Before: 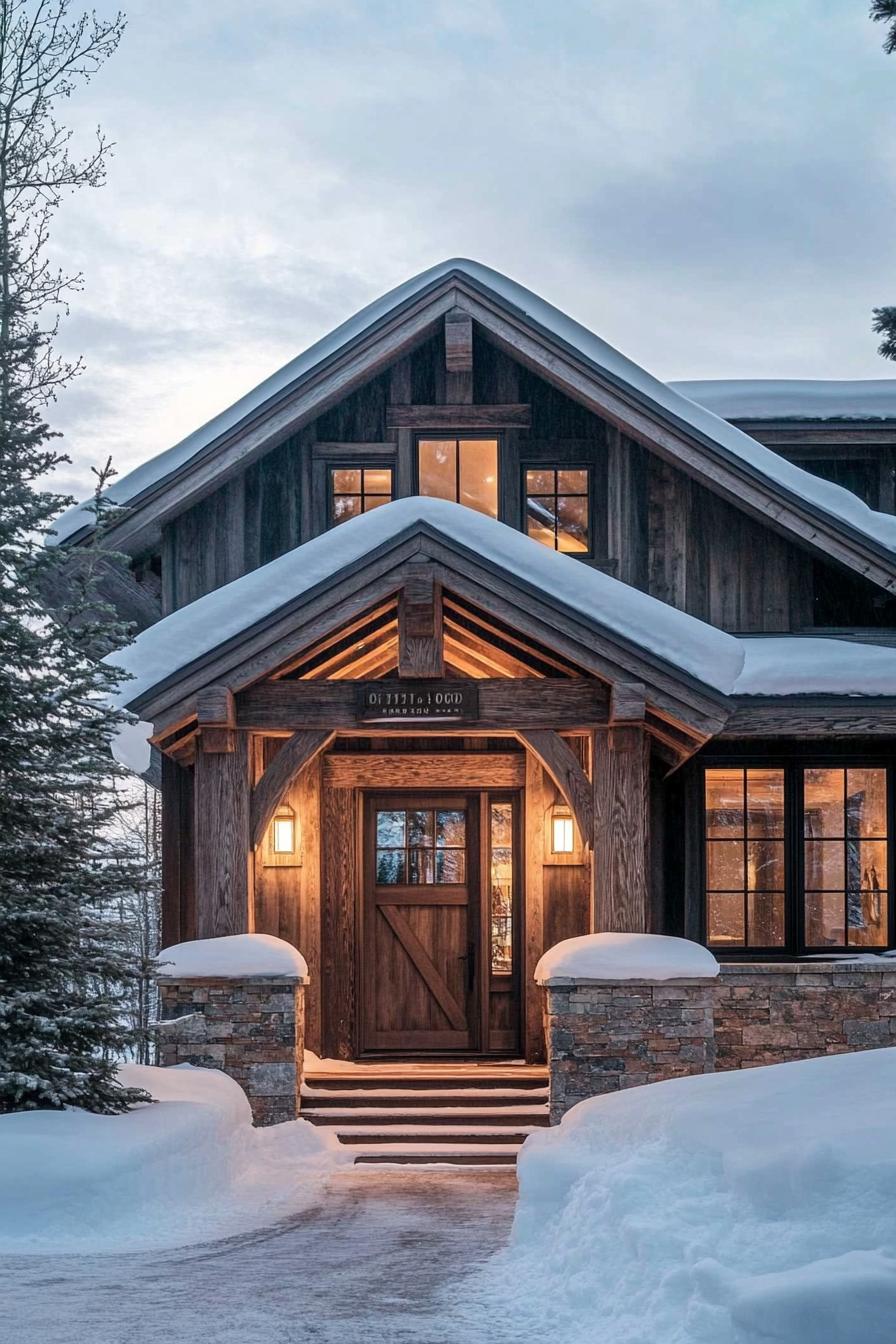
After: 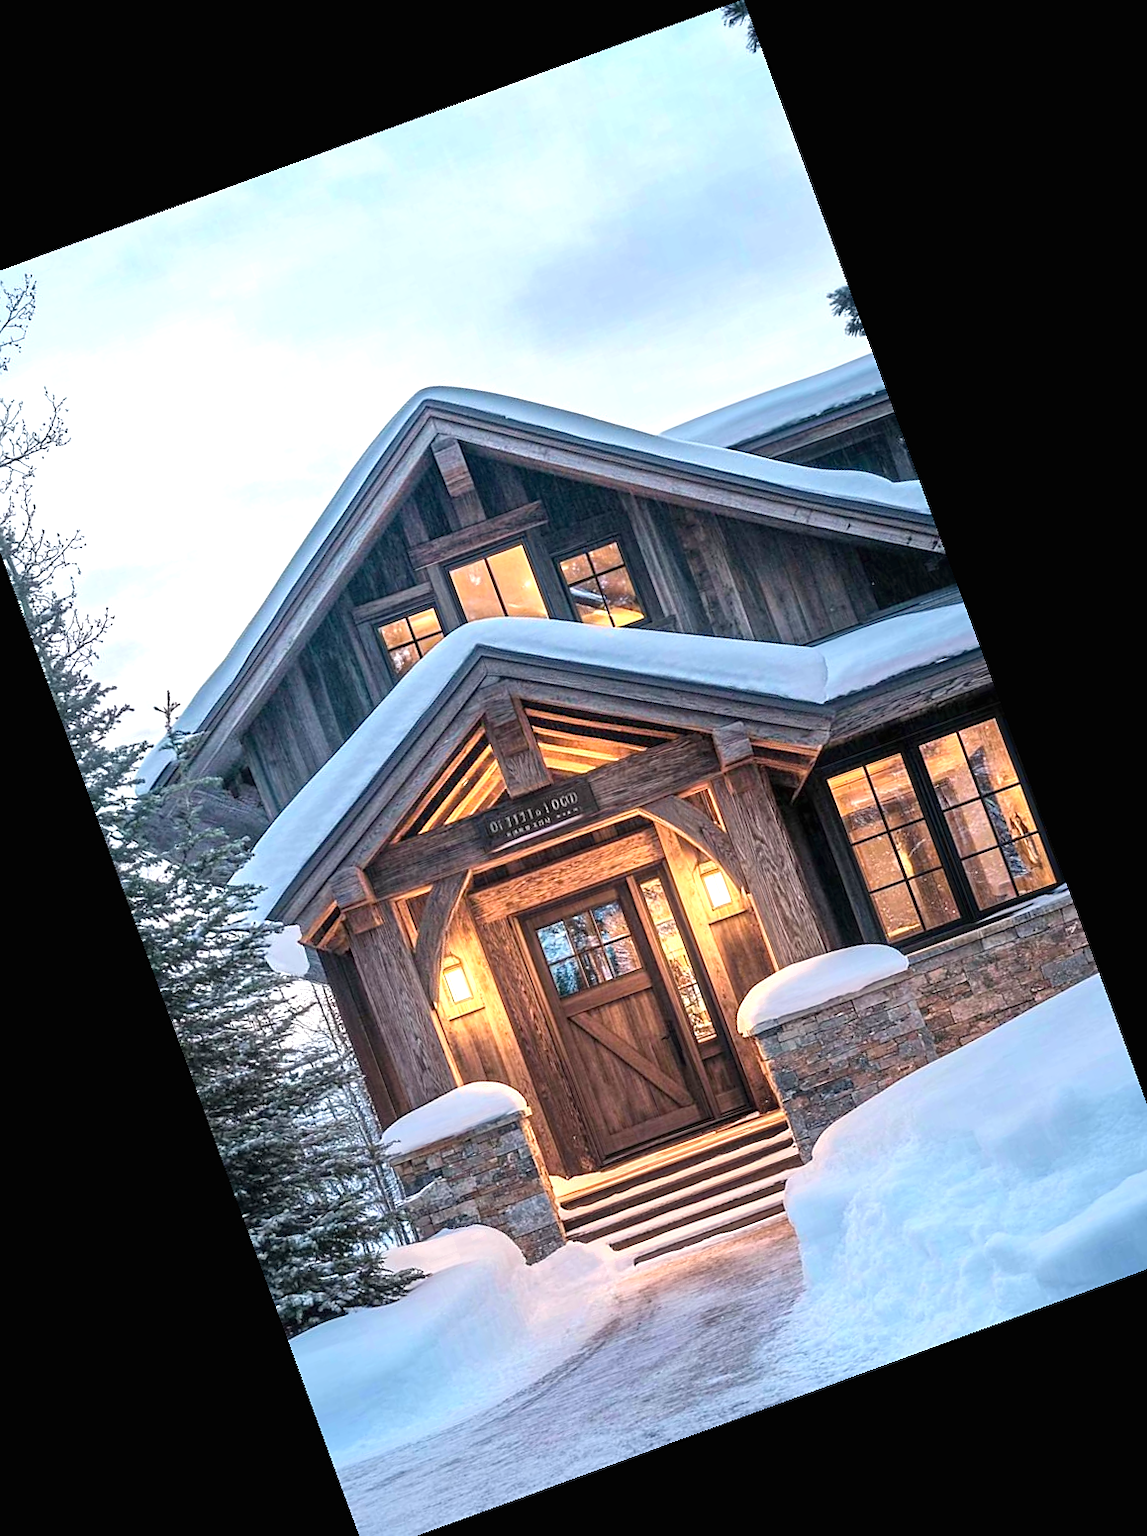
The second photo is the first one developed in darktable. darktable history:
contrast brightness saturation: contrast 0.026, brightness 0.068, saturation 0.122
crop and rotate: angle 20.06°, left 6.966%, right 4.05%, bottom 1.079%
color zones: curves: ch0 [(0, 0.299) (0.25, 0.383) (0.456, 0.352) (0.736, 0.571)]; ch1 [(0, 0.63) (0.151, 0.568) (0.254, 0.416) (0.47, 0.558) (0.732, 0.37) (0.909, 0.492)]; ch2 [(0.004, 0.604) (0.158, 0.443) (0.257, 0.403) (0.761, 0.468)], mix -132.34%
sharpen: radius 1.559, amount 0.359, threshold 1.668
exposure: black level correction 0, exposure 0.704 EV, compensate highlight preservation false
